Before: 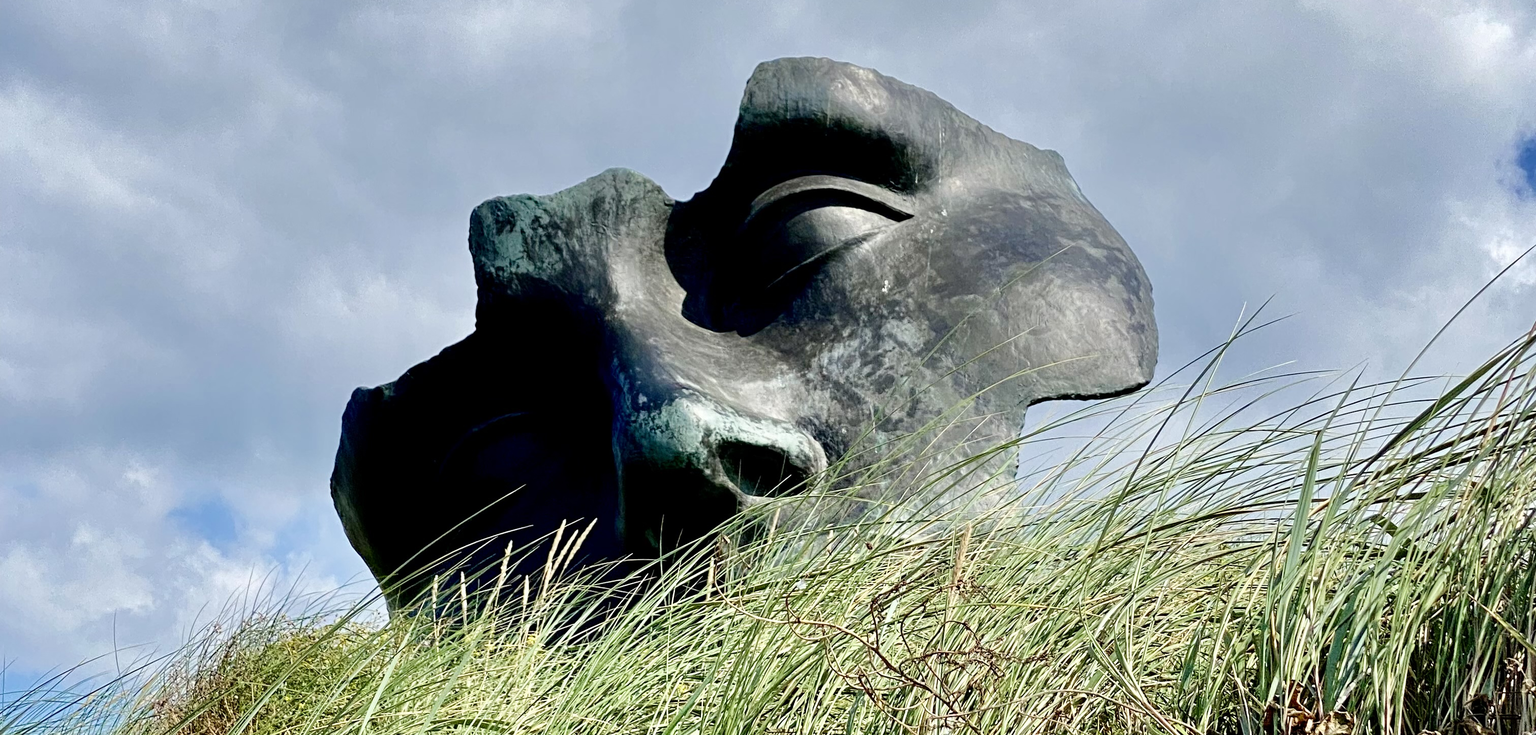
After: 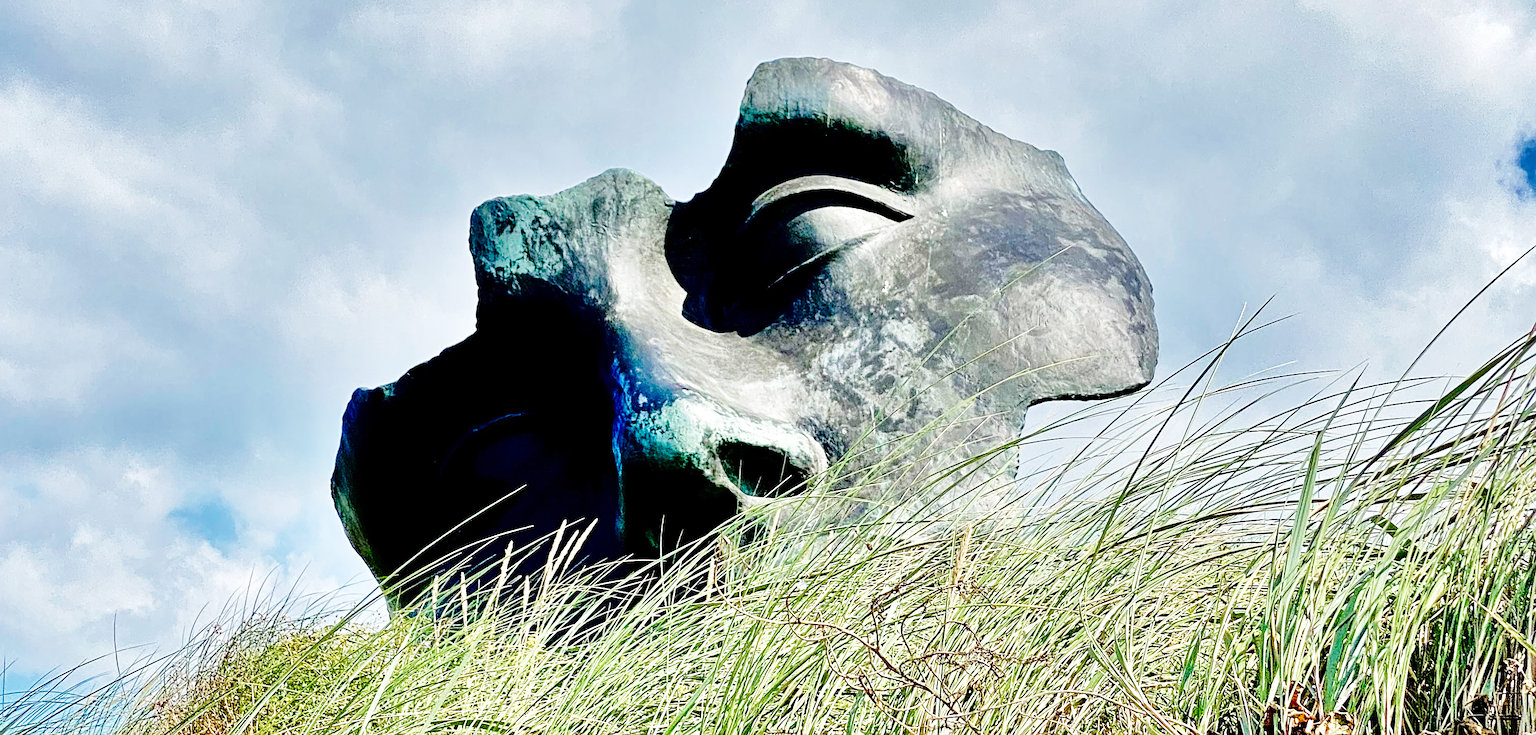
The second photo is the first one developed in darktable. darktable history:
tone equalizer: -7 EV 0.15 EV, -6 EV 0.6 EV, -5 EV 1.15 EV, -4 EV 1.33 EV, -3 EV 1.15 EV, -2 EV 0.6 EV, -1 EV 0.15 EV, mask exposure compensation -0.5 EV
sharpen: on, module defaults
shadows and highlights: soften with gaussian
base curve: curves: ch0 [(0, 0) (0.028, 0.03) (0.121, 0.232) (0.46, 0.748) (0.859, 0.968) (1, 1)], preserve colors none
